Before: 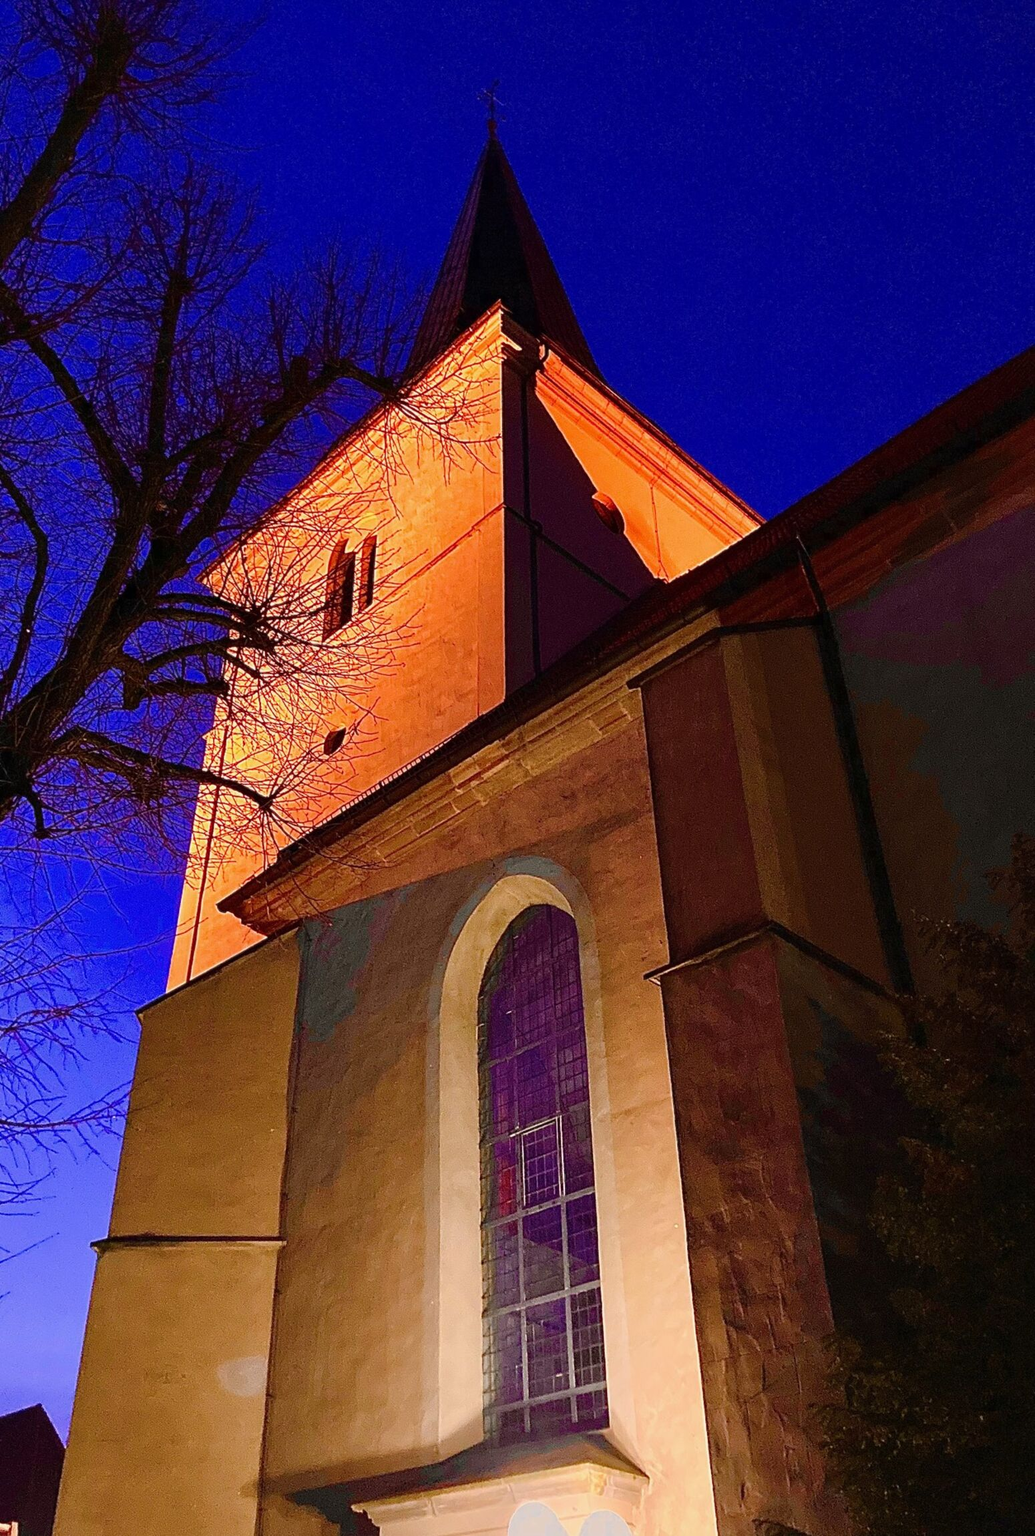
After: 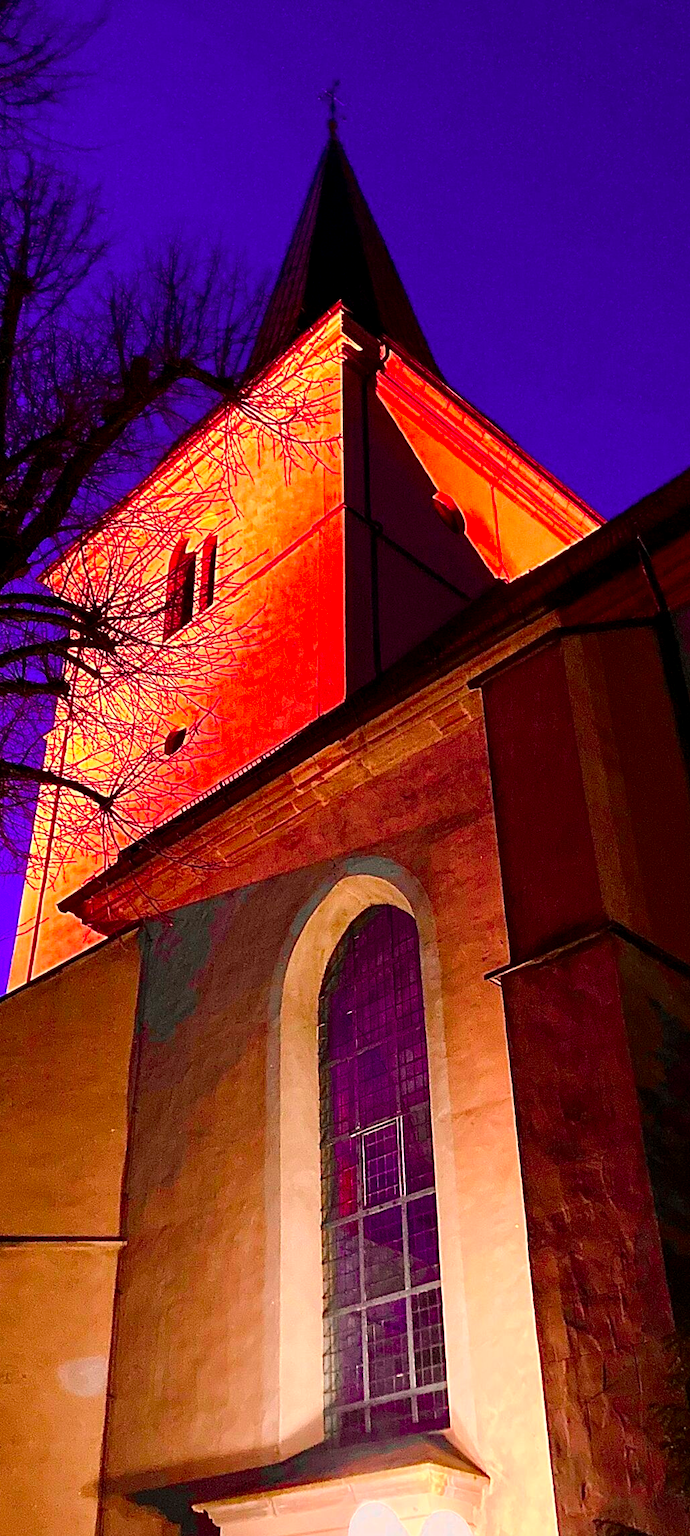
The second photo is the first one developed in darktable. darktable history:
color contrast: green-magenta contrast 1.73, blue-yellow contrast 1.15
crop and rotate: left 15.446%, right 17.836%
tone equalizer: -8 EV -0.417 EV, -7 EV -0.389 EV, -6 EV -0.333 EV, -5 EV -0.222 EV, -3 EV 0.222 EV, -2 EV 0.333 EV, -1 EV 0.389 EV, +0 EV 0.417 EV, edges refinement/feathering 500, mask exposure compensation -1.57 EV, preserve details no
